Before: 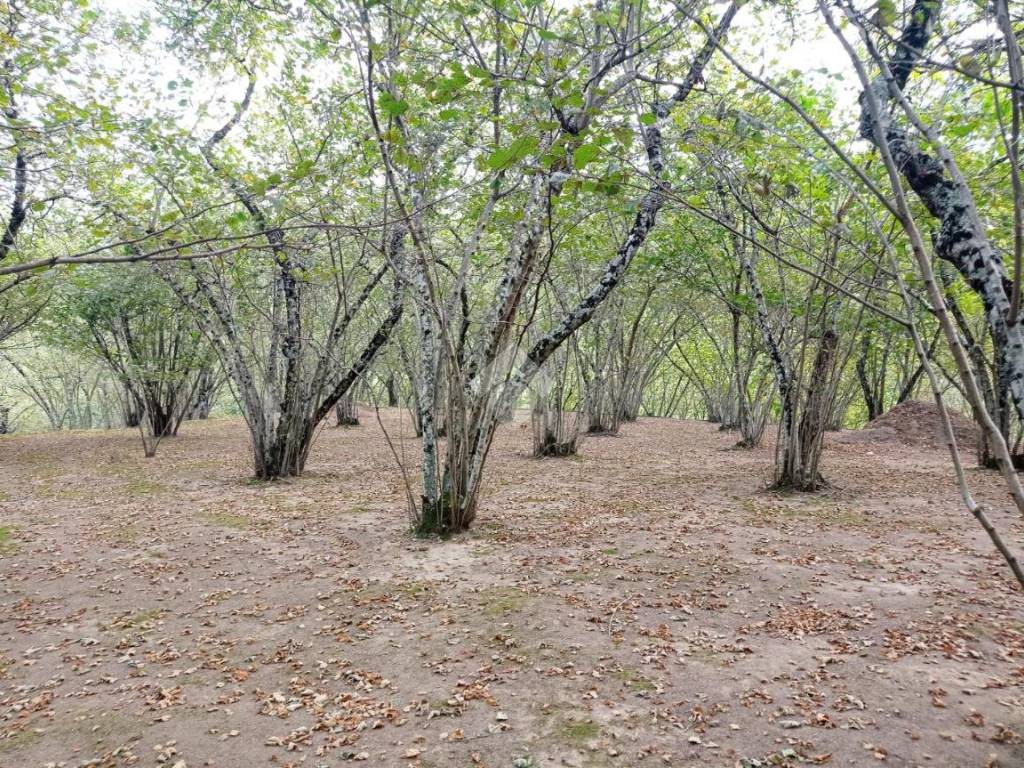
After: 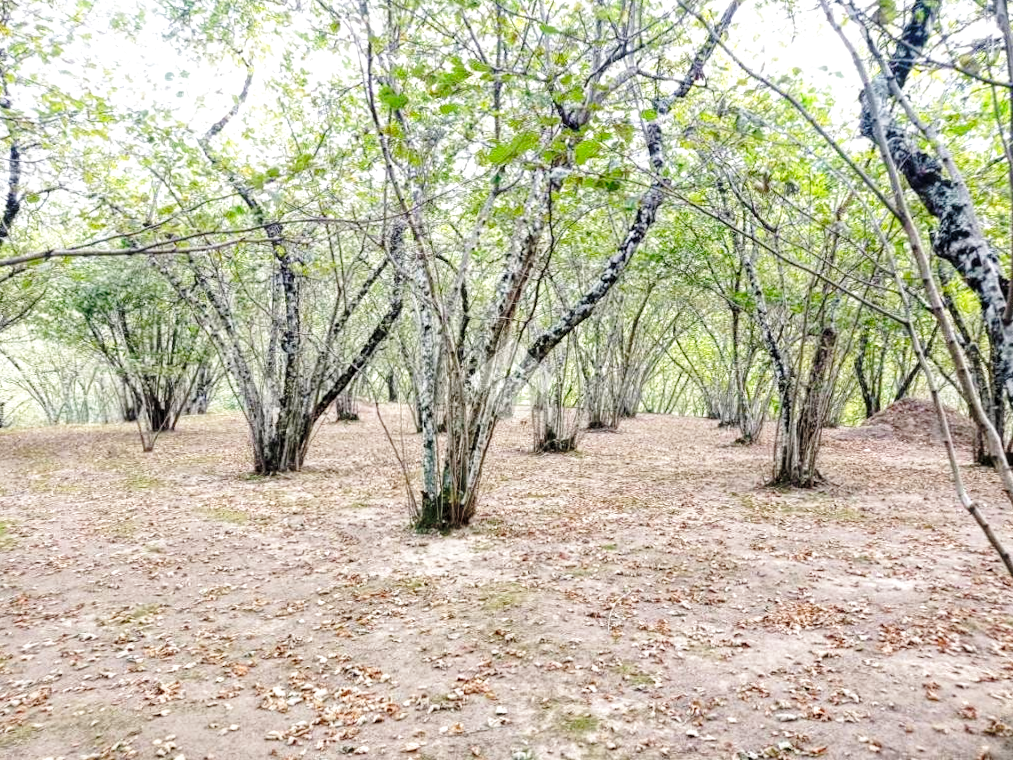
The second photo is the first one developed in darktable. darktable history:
base curve: curves: ch0 [(0, 0) (0.028, 0.03) (0.121, 0.232) (0.46, 0.748) (0.859, 0.968) (1, 1)], preserve colors none
rotate and perspective: rotation 0.174°, lens shift (vertical) 0.013, lens shift (horizontal) 0.019, shear 0.001, automatic cropping original format, crop left 0.007, crop right 0.991, crop top 0.016, crop bottom 0.997
local contrast: highlights 99%, shadows 86%, detail 160%, midtone range 0.2
